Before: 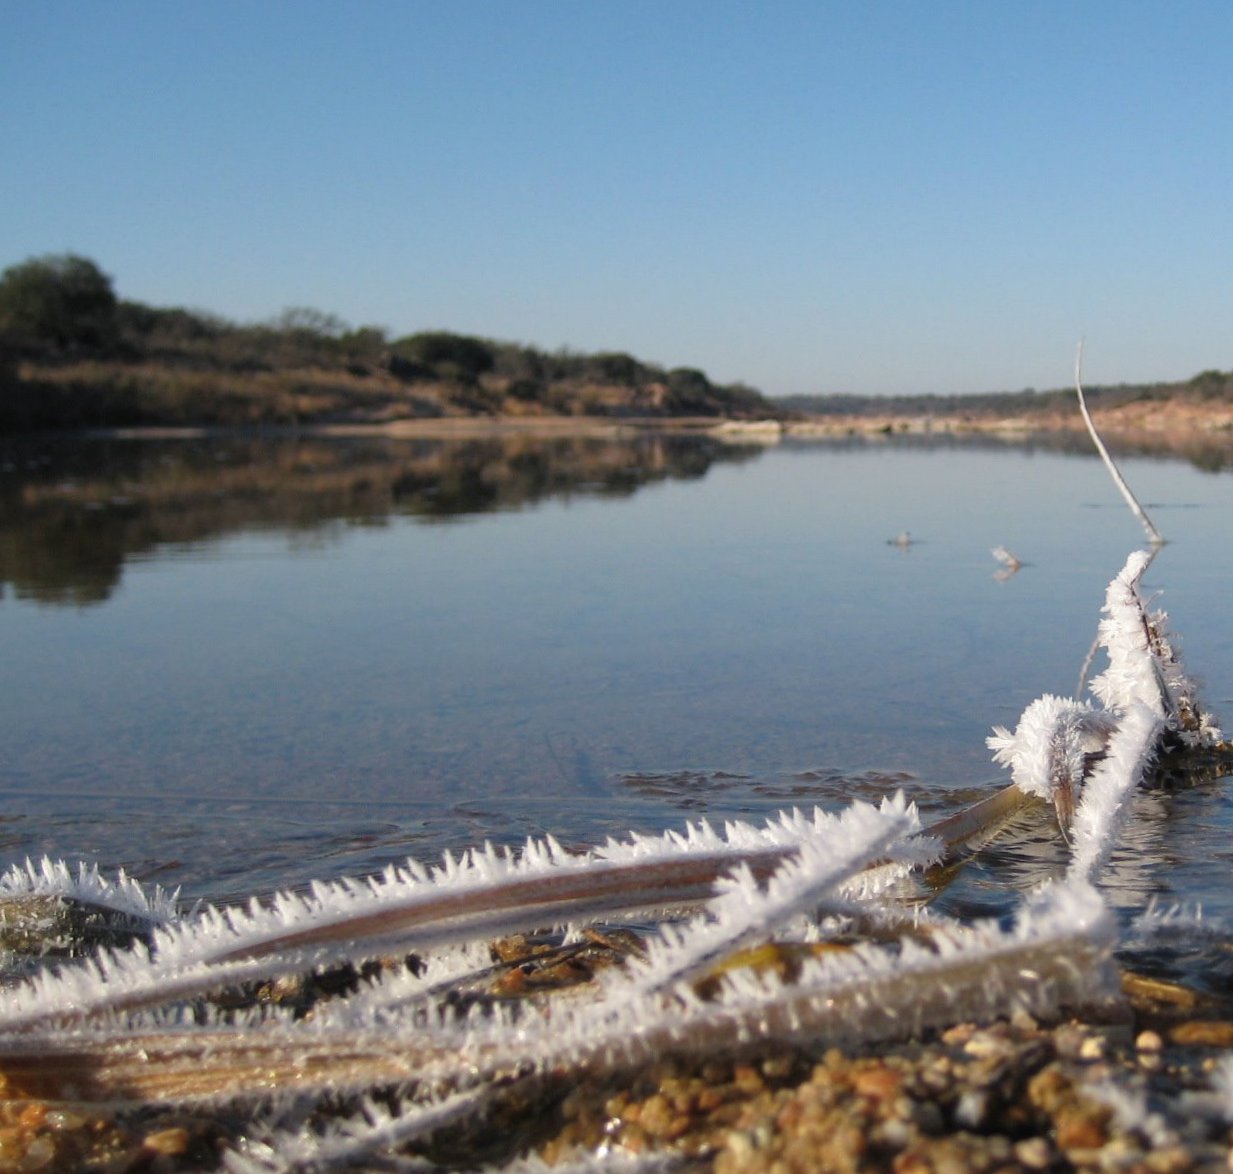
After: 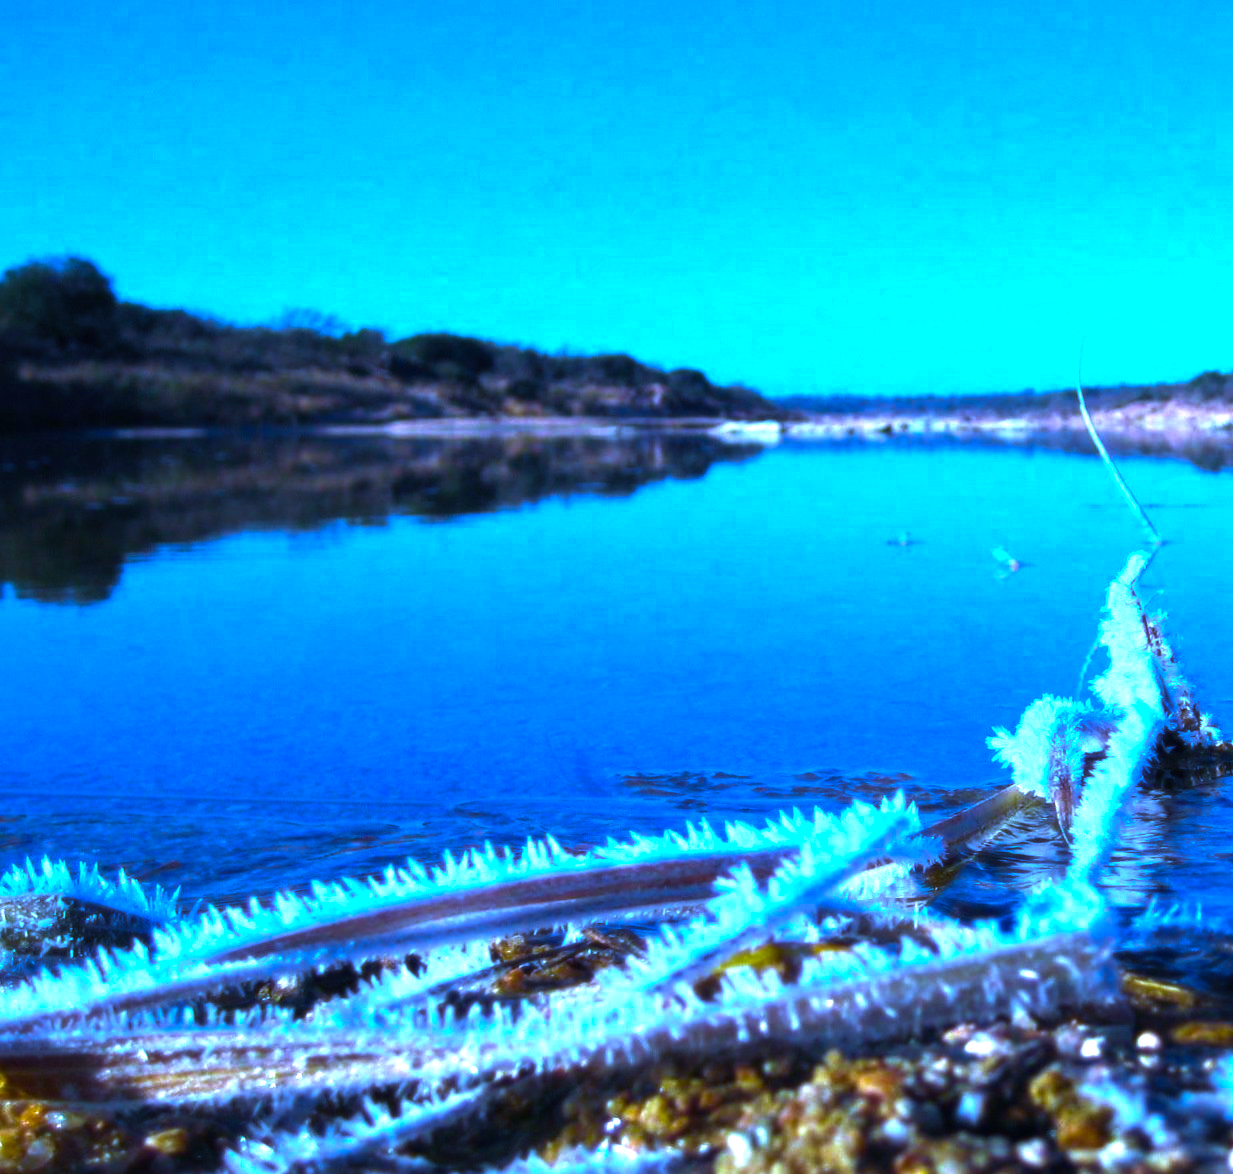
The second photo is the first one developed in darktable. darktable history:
white balance: red 0.766, blue 1.537
velvia: on, module defaults
color balance rgb: linear chroma grading › shadows -30%, linear chroma grading › global chroma 35%, perceptual saturation grading › global saturation 75%, perceptual saturation grading › shadows -30%, perceptual brilliance grading › highlights 75%, perceptual brilliance grading › shadows -30%, global vibrance 35%
rotate and perspective: crop left 0, crop top 0
soften: size 10%, saturation 50%, brightness 0.2 EV, mix 10%
